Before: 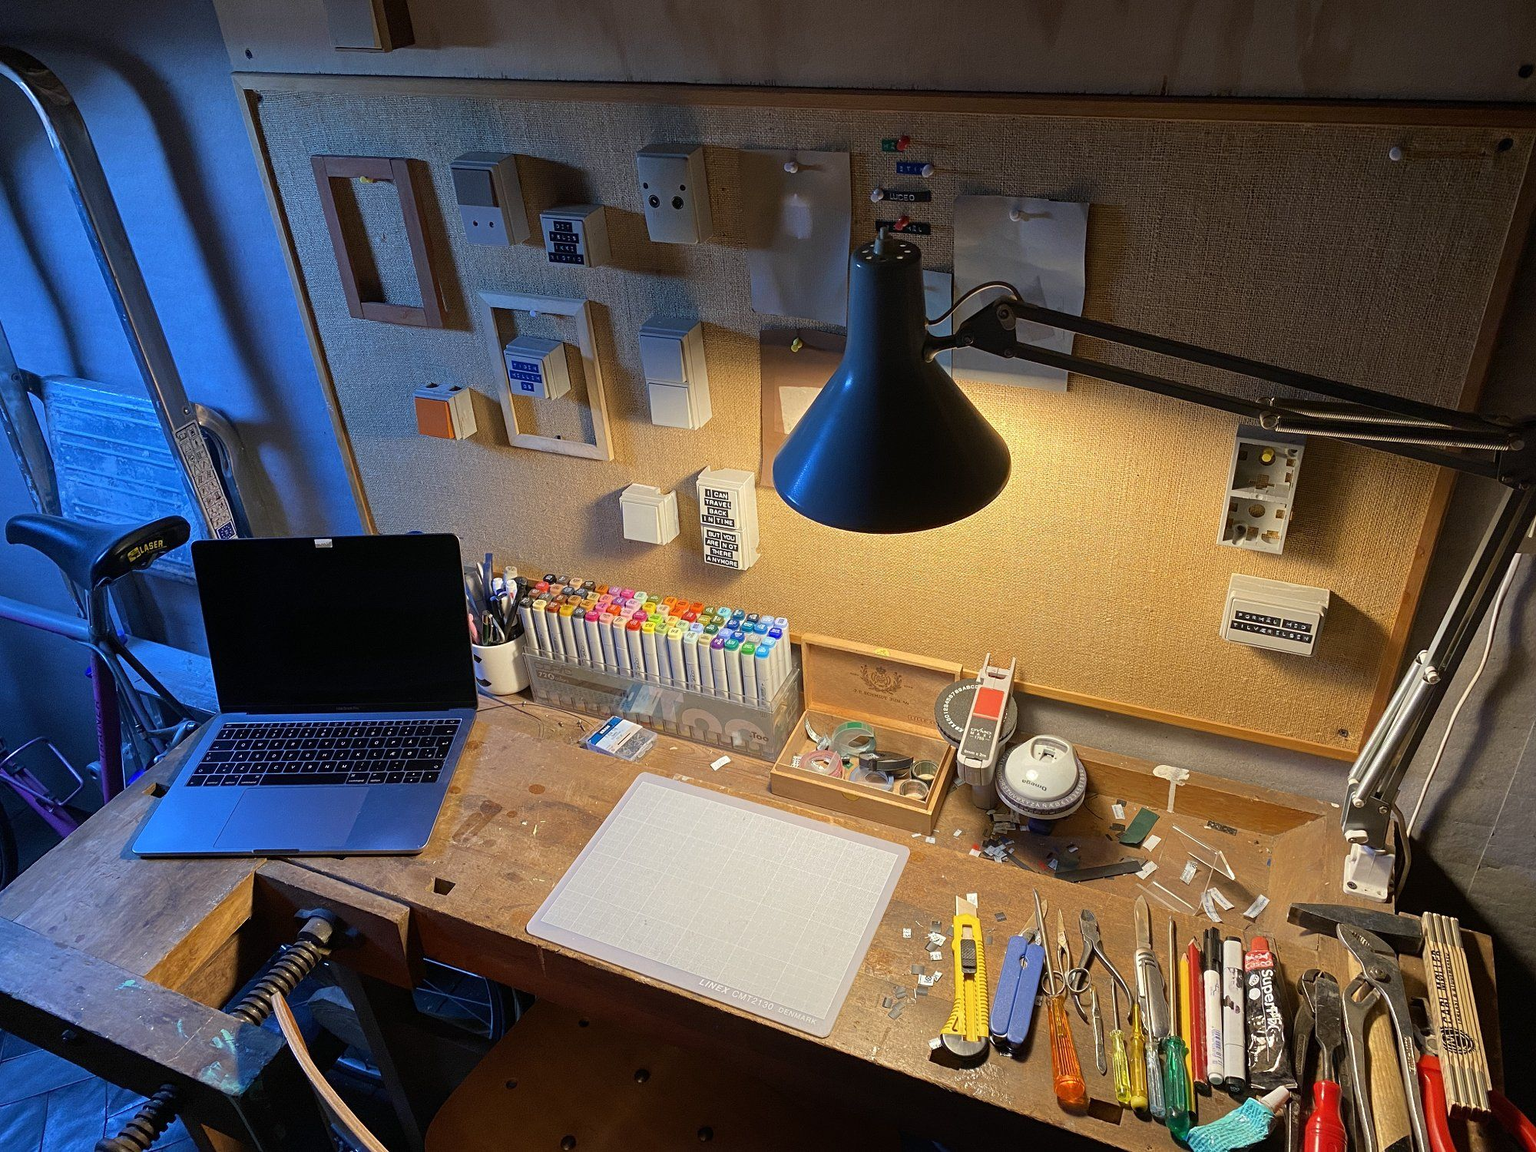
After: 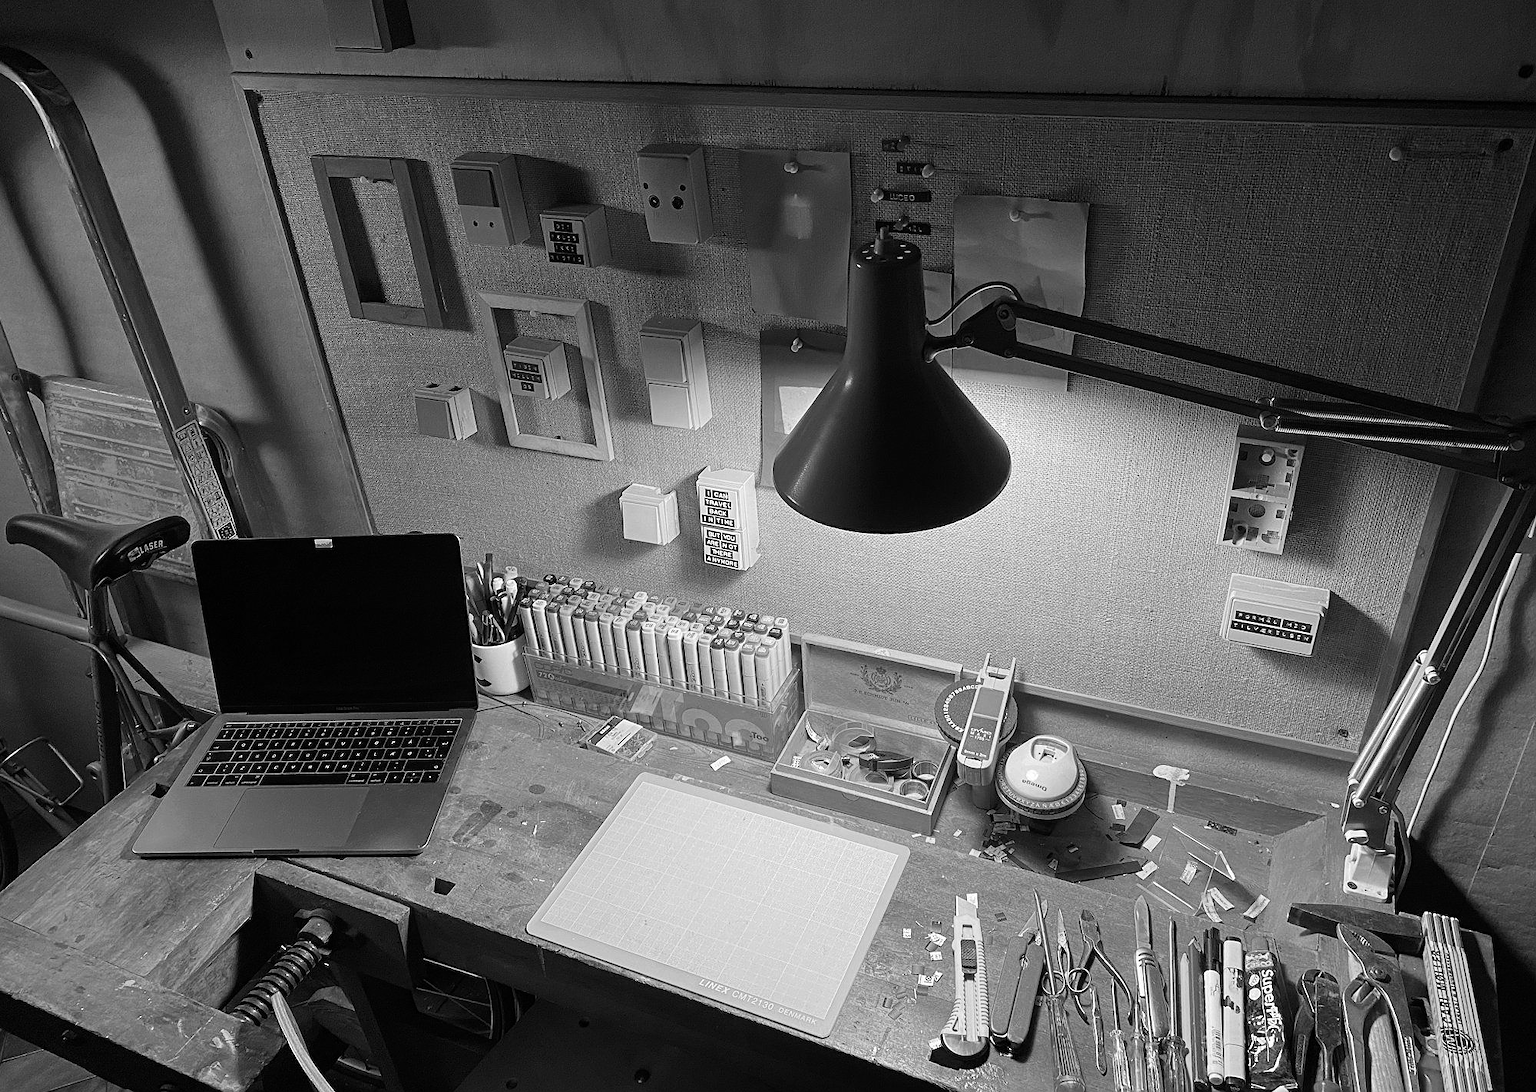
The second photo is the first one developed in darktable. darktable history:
monochrome: on, module defaults
crop and rotate: top 0%, bottom 5.097%
contrast brightness saturation: contrast 0.11, saturation -0.17
sharpen: radius 1
